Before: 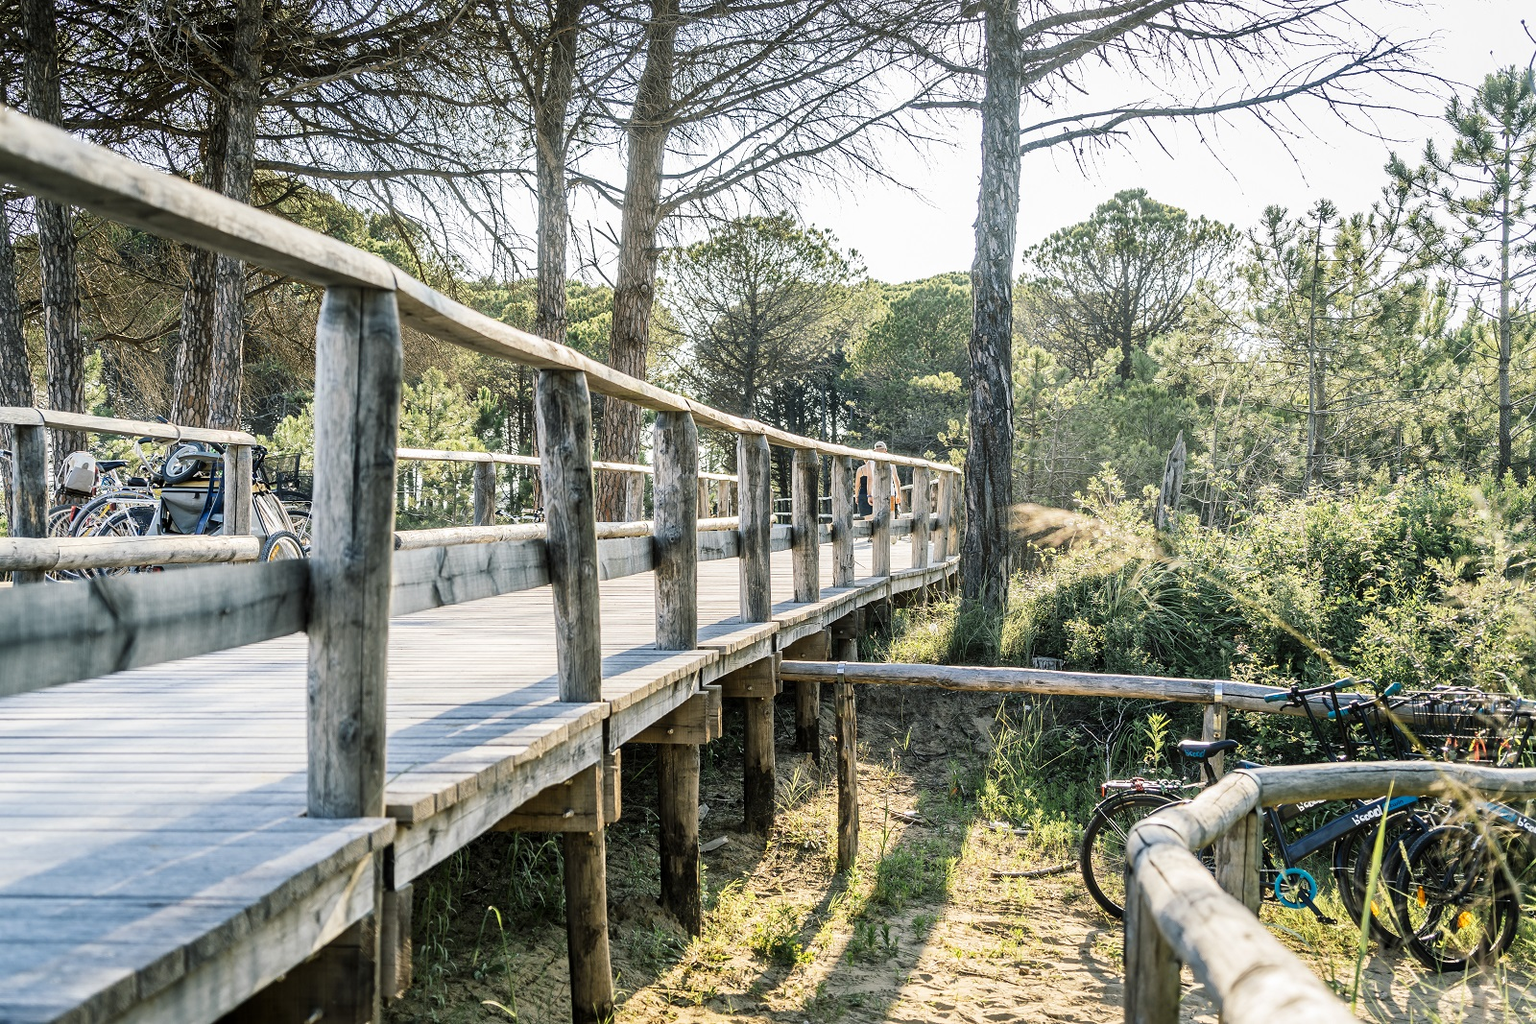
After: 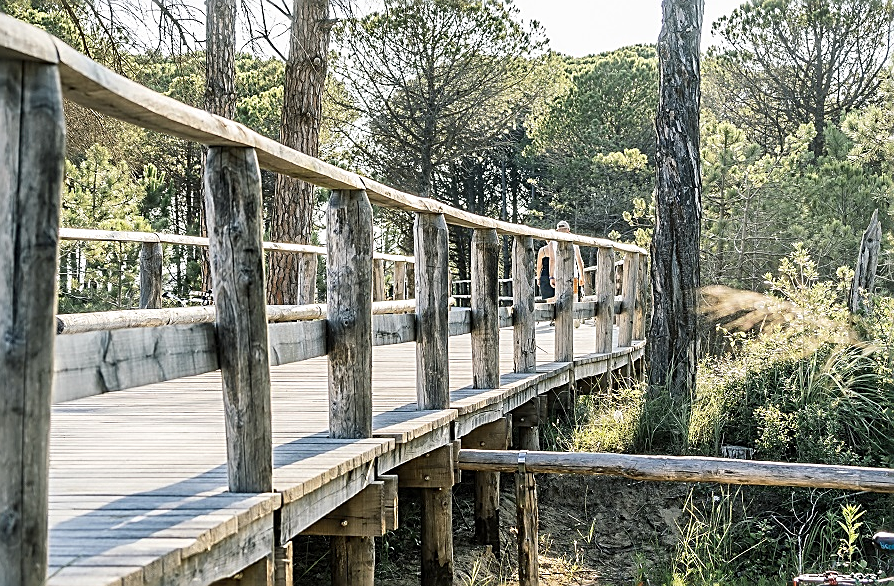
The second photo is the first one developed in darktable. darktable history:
crop and rotate: left 22.138%, top 22.474%, right 21.97%, bottom 22.561%
sharpen: amount 0.749
